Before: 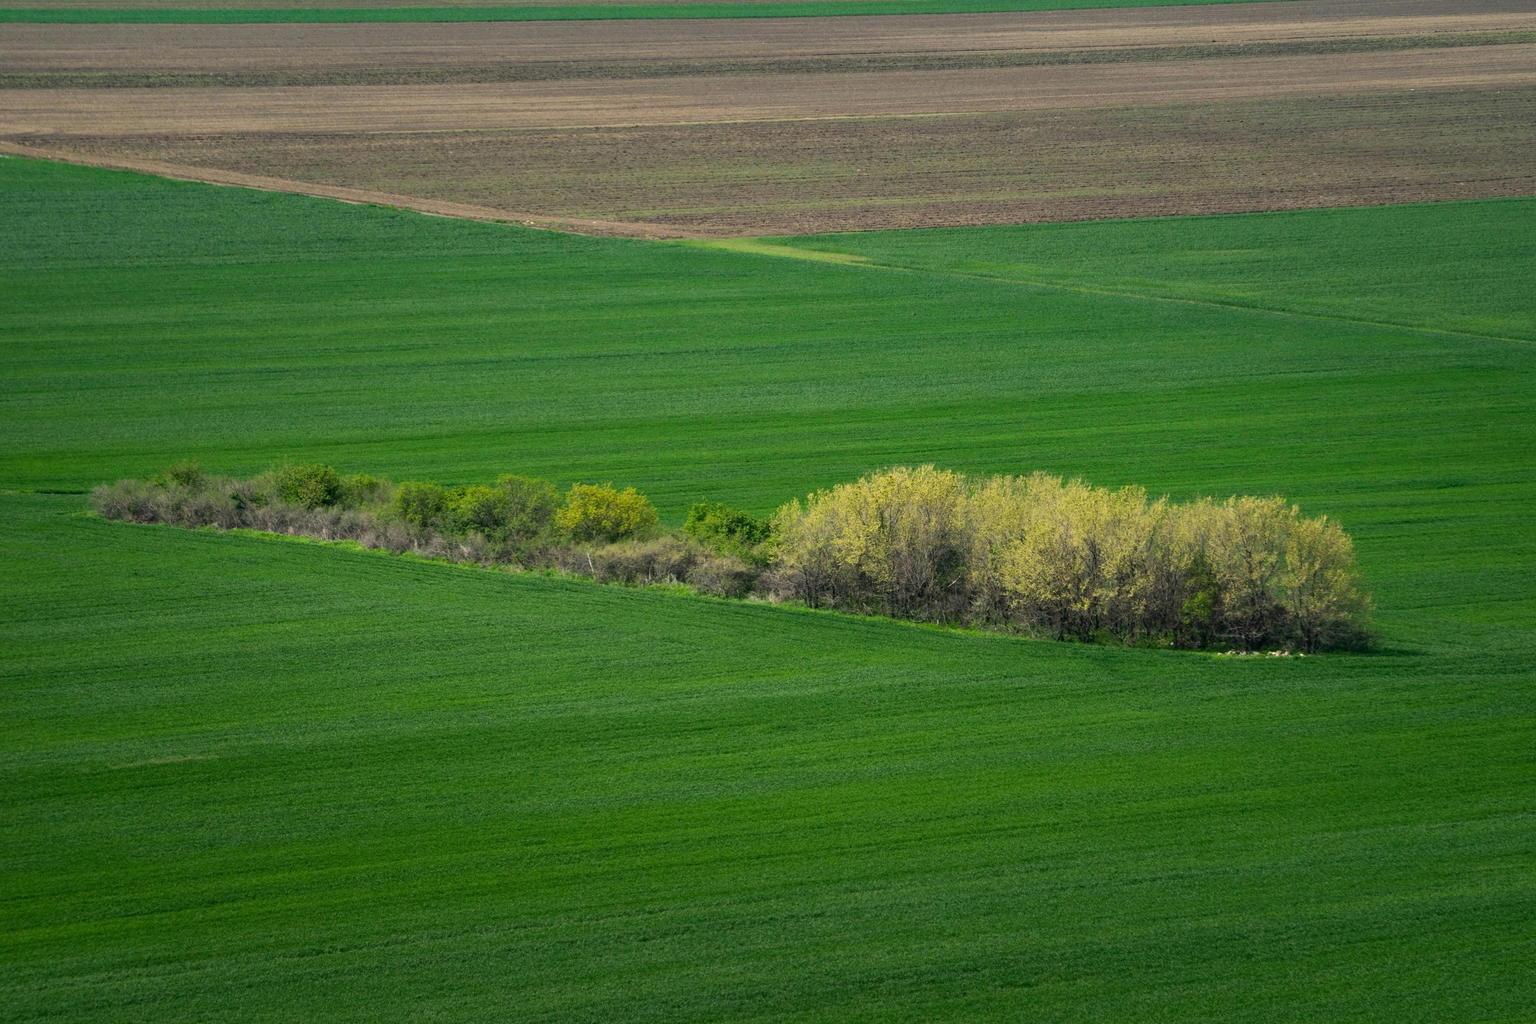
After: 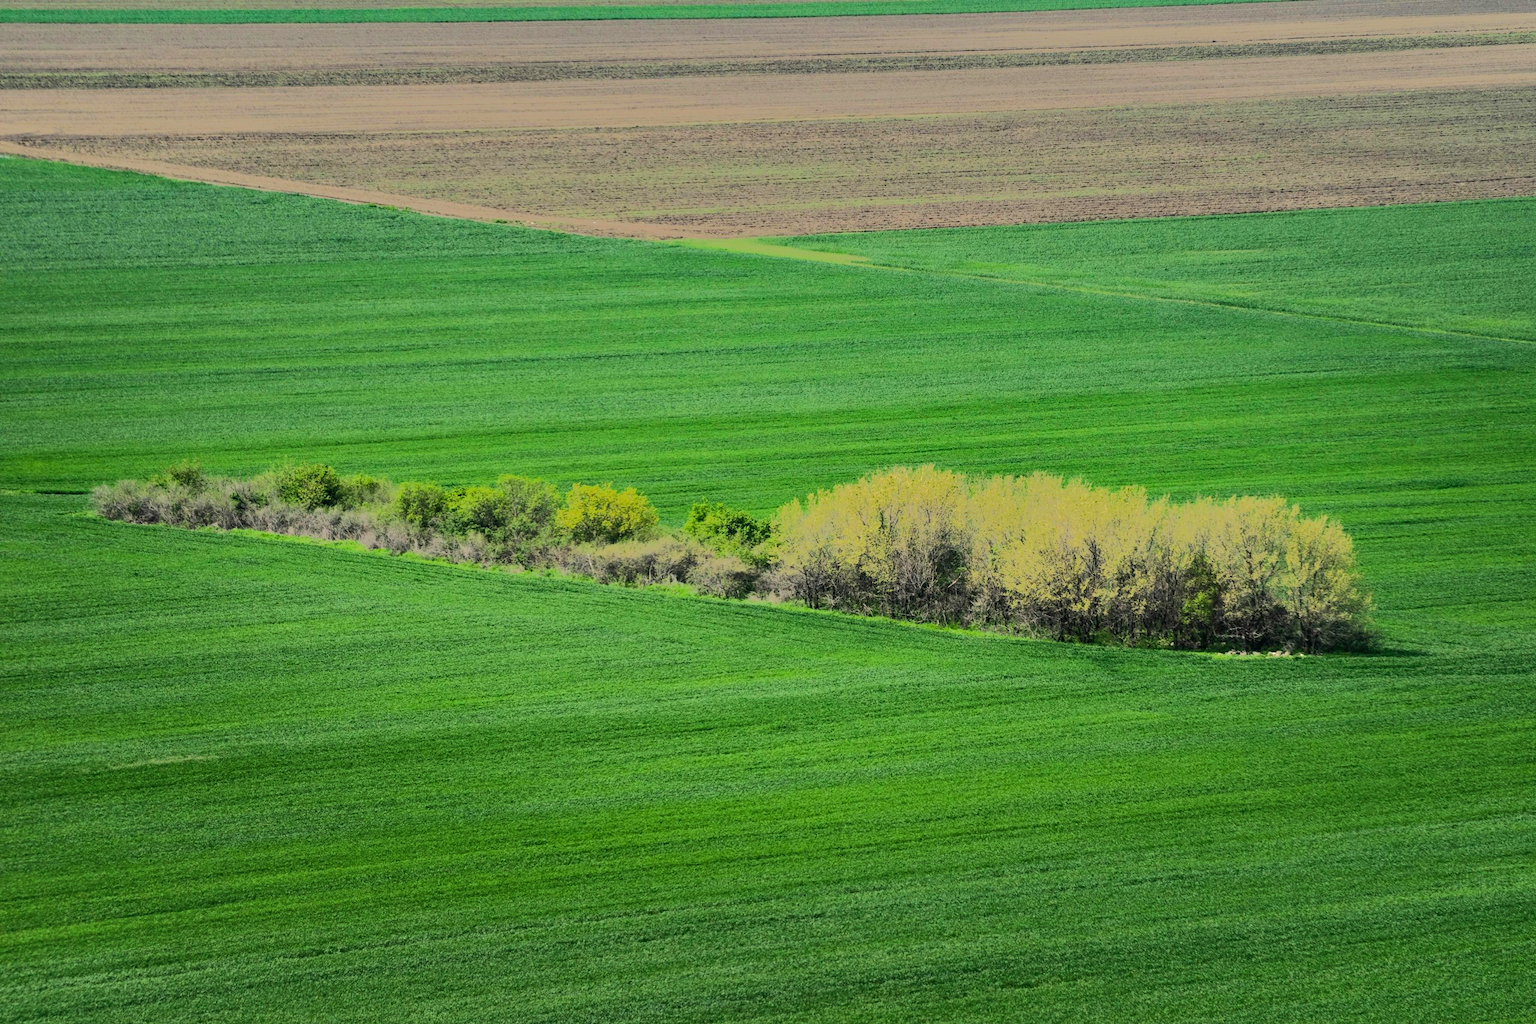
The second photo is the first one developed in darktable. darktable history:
shadows and highlights: shadows 76.46, highlights -60.96, soften with gaussian
tone equalizer: -8 EV -0.513 EV, -7 EV -0.296 EV, -6 EV -0.081 EV, -5 EV 0.407 EV, -4 EV 0.979 EV, -3 EV 0.821 EV, -2 EV -0.01 EV, -1 EV 0.123 EV, +0 EV -0.036 EV, edges refinement/feathering 500, mask exposure compensation -1.57 EV, preserve details no
